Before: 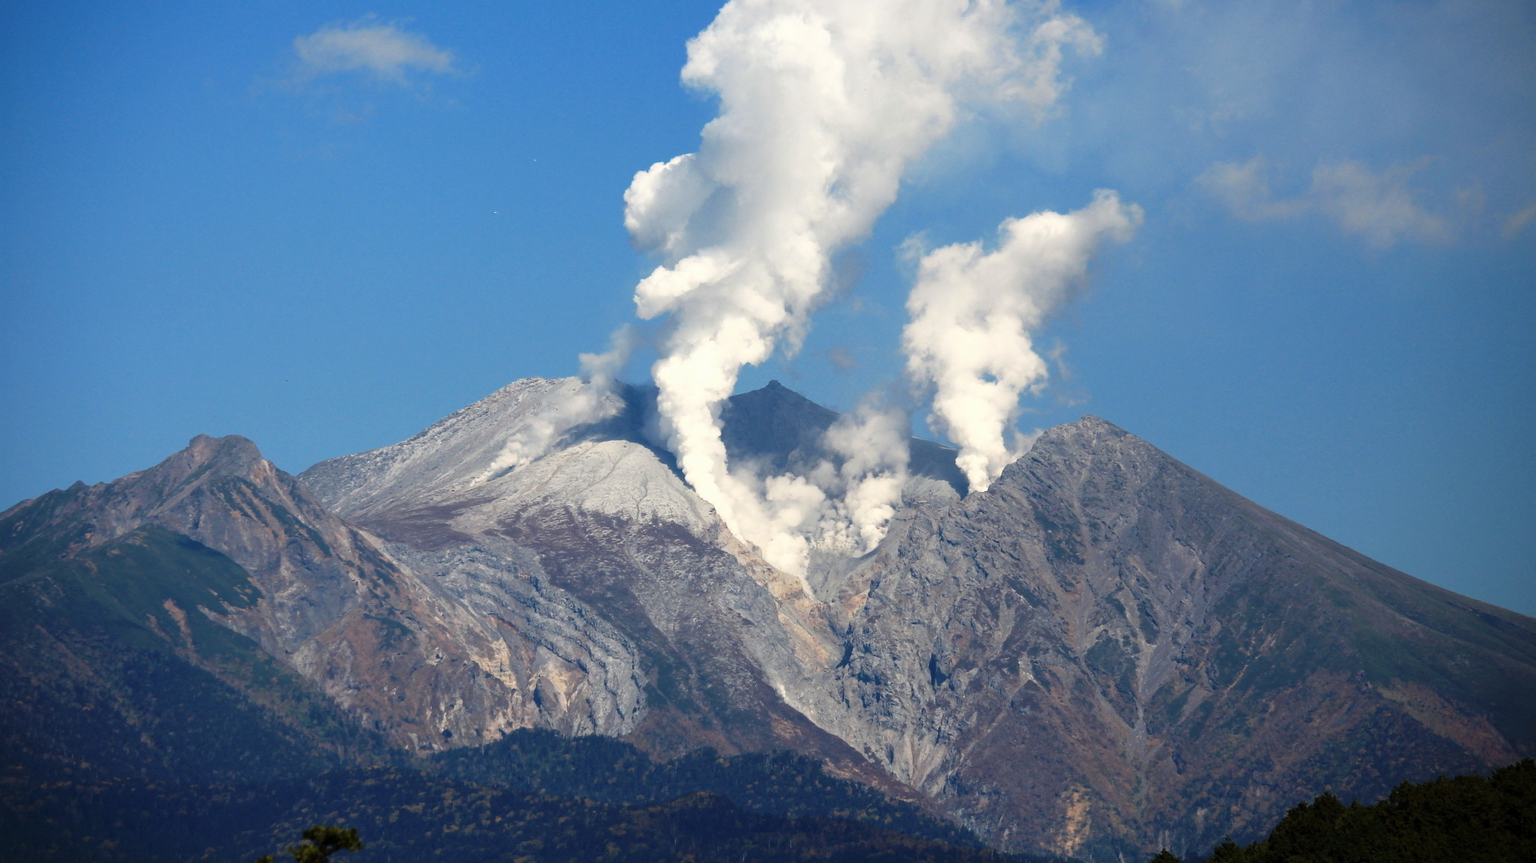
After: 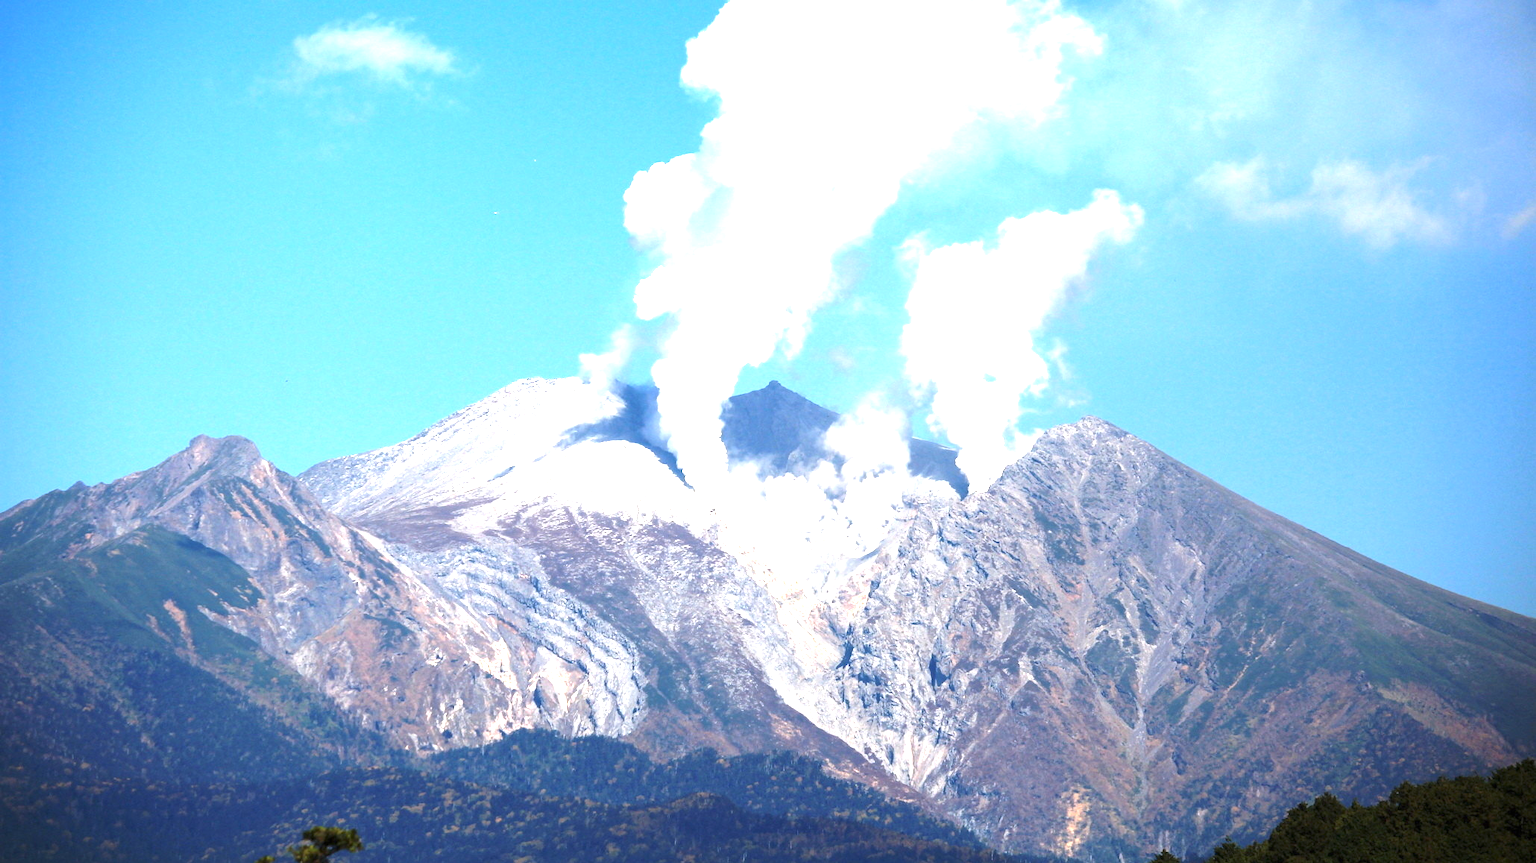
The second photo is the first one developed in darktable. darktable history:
base curve: curves: ch0 [(0, 0) (0.472, 0.455) (1, 1)], preserve colors none
exposure: black level correction 0, exposure 1.7 EV, compensate exposure bias true, compensate highlight preservation false
white balance: red 1.004, blue 1.024
